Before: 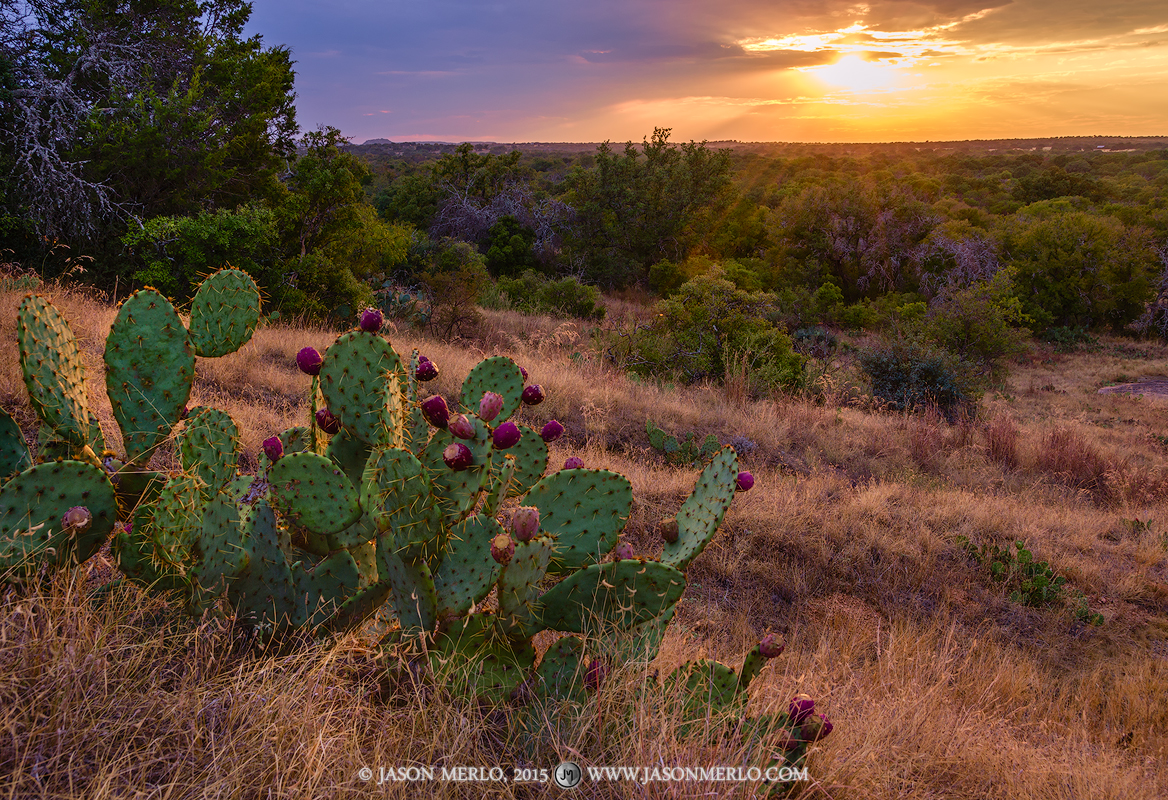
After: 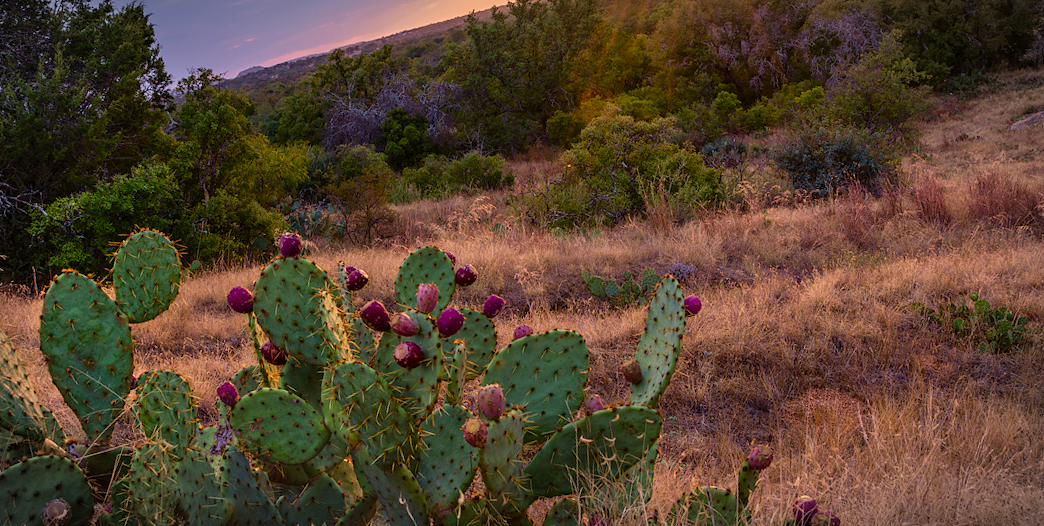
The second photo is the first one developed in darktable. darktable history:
rotate and perspective: rotation -14.8°, crop left 0.1, crop right 0.903, crop top 0.25, crop bottom 0.748
vignetting: fall-off start 87%, automatic ratio true
exposure: black level correction 0.001, exposure 0.3 EV, compensate highlight preservation false
crop and rotate: left 1.774%, right 0.633%, bottom 1.28%
